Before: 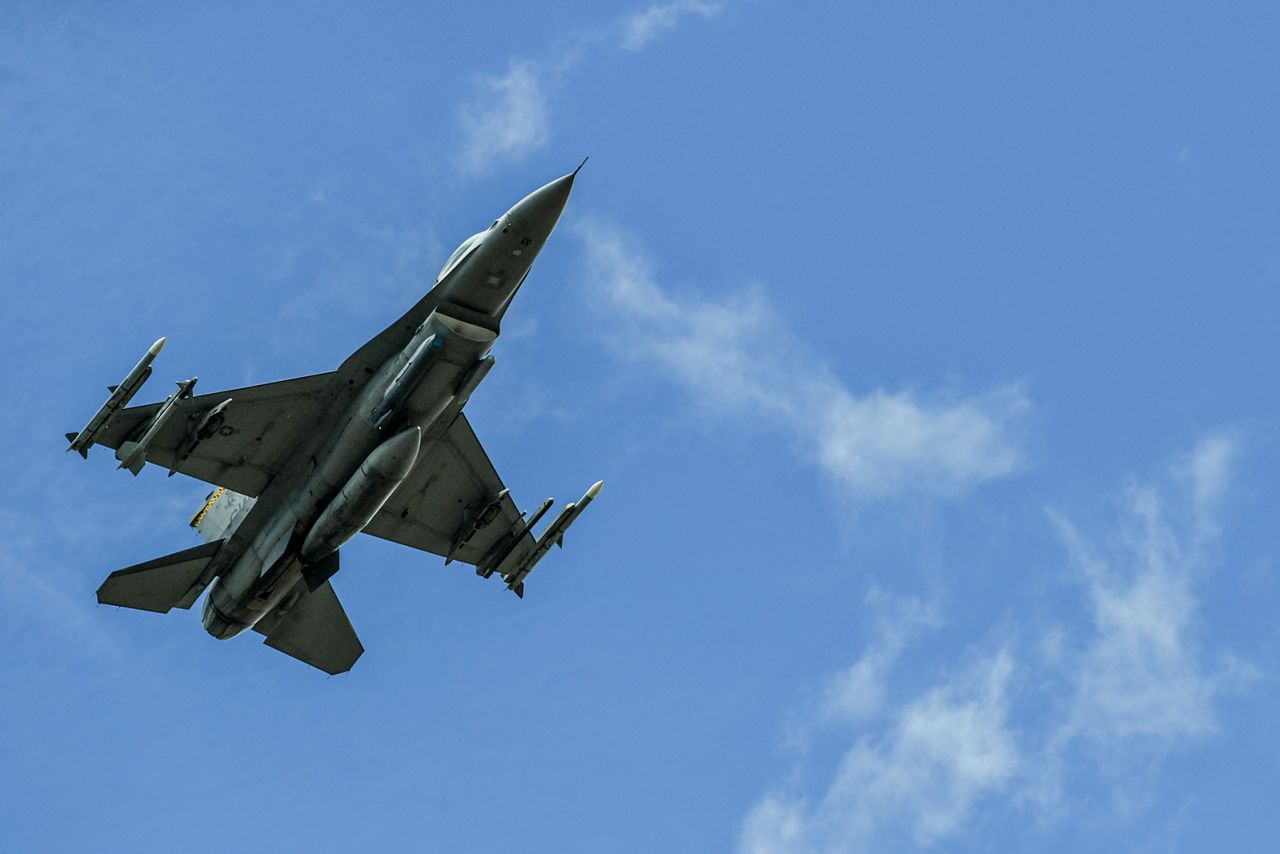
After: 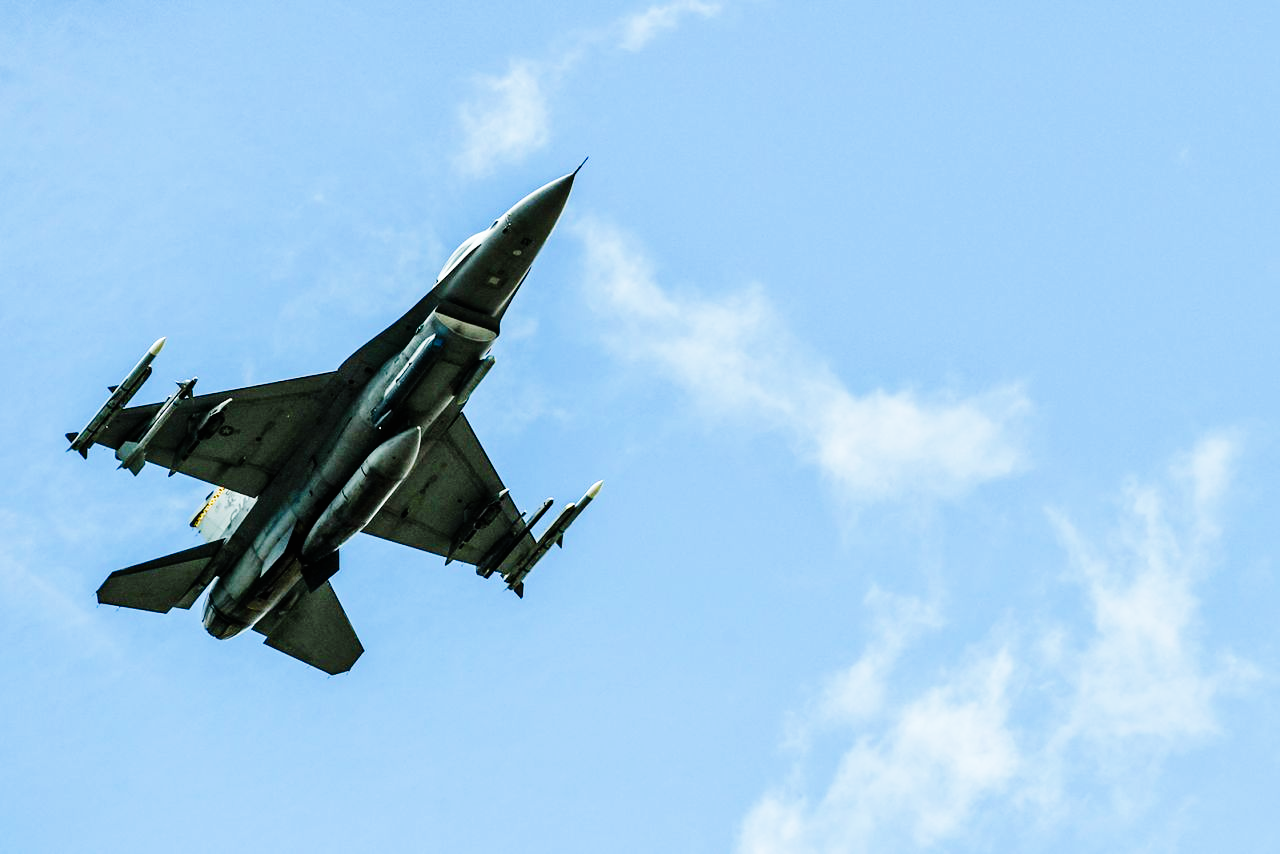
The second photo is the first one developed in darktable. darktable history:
tone equalizer: on, module defaults
base curve: curves: ch0 [(0, 0) (0, 0) (0.002, 0.001) (0.008, 0.003) (0.019, 0.011) (0.037, 0.037) (0.064, 0.11) (0.102, 0.232) (0.152, 0.379) (0.216, 0.524) (0.296, 0.665) (0.394, 0.789) (0.512, 0.881) (0.651, 0.945) (0.813, 0.986) (1, 1)], preserve colors none
